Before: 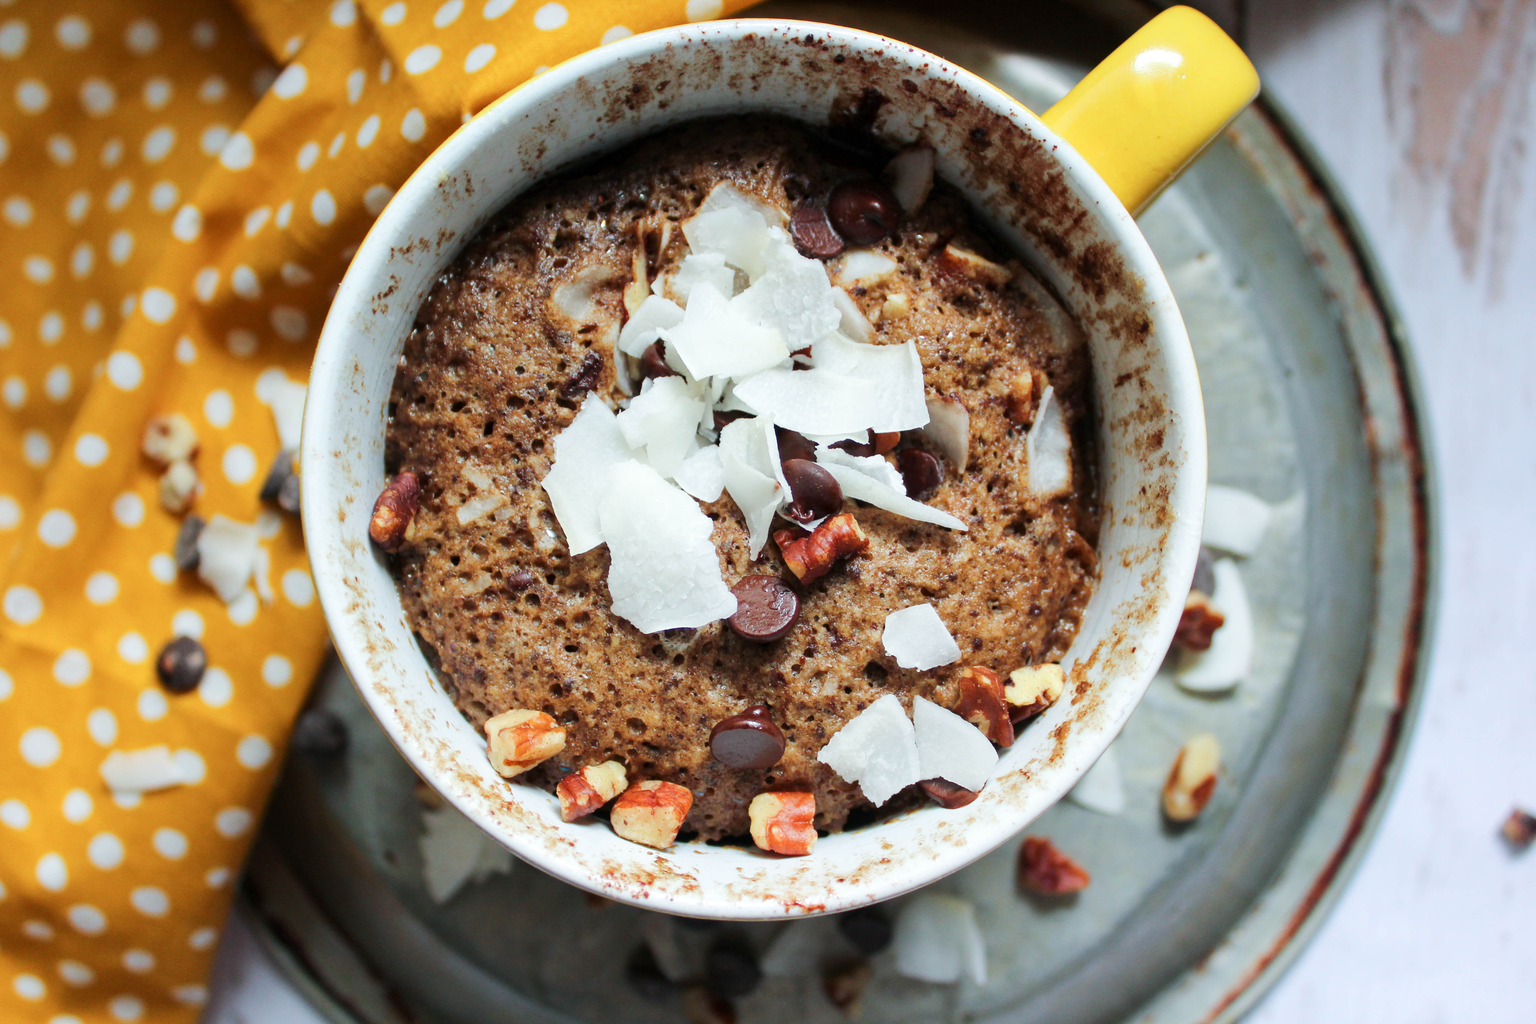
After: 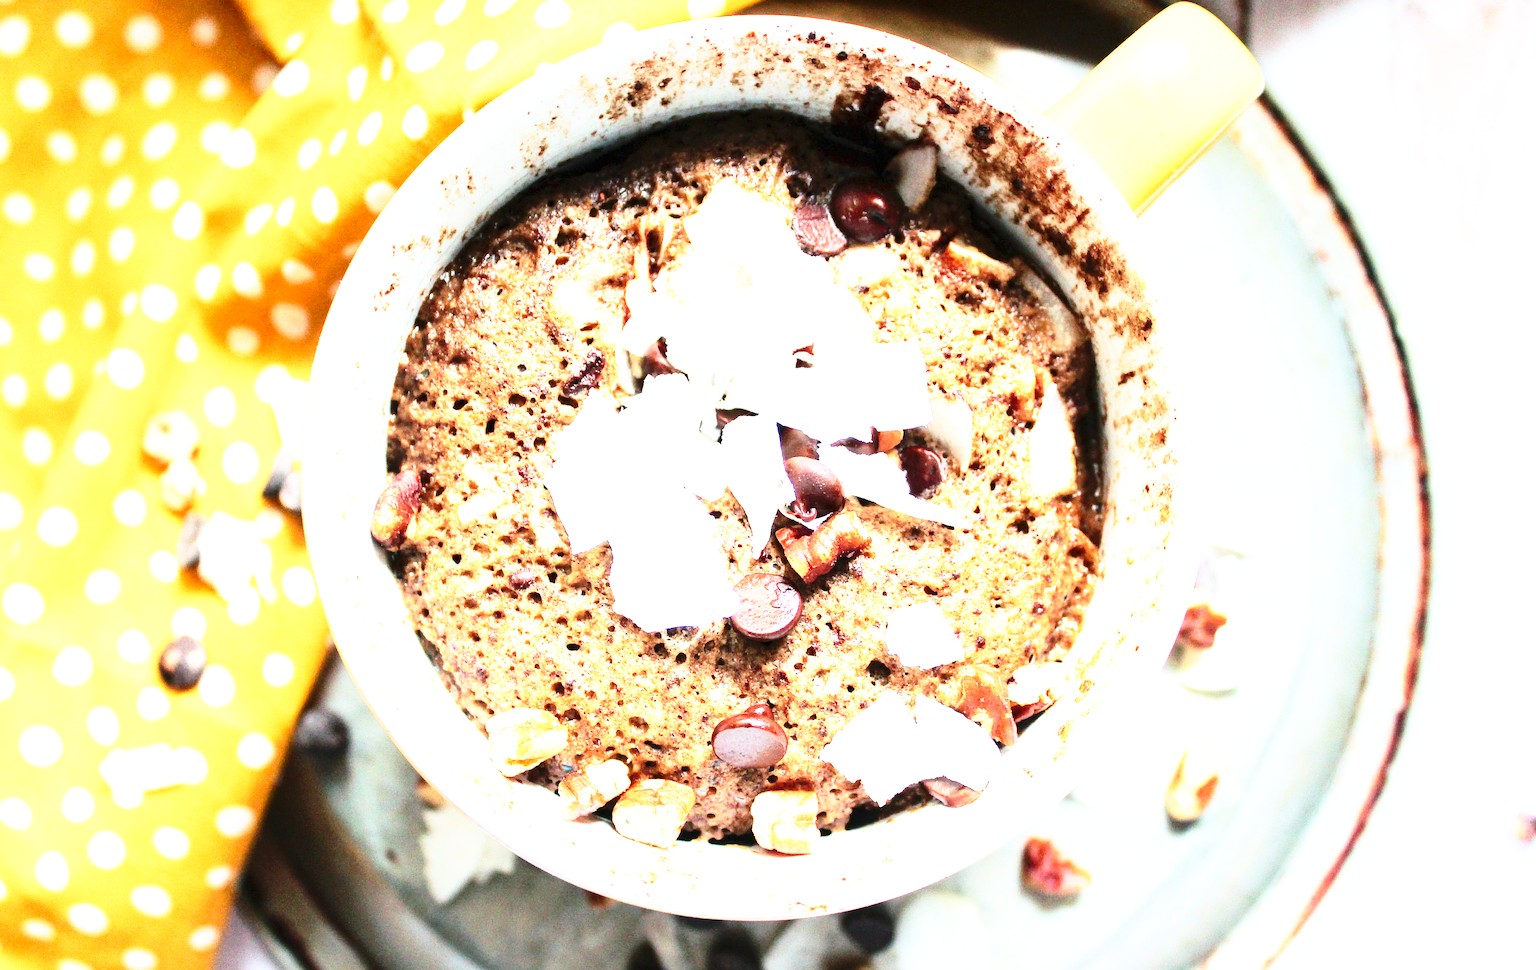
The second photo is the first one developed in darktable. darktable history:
exposure: black level correction 0, exposure 1.448 EV, compensate highlight preservation false
contrast brightness saturation: contrast 0.24, brightness 0.087
base curve: curves: ch0 [(0, 0) (0.026, 0.03) (0.109, 0.232) (0.351, 0.748) (0.669, 0.968) (1, 1)], preserve colors none
contrast equalizer: octaves 7, y [[0.502, 0.517, 0.543, 0.576, 0.611, 0.631], [0.5 ×6], [0.5 ×6], [0 ×6], [0 ×6]], mix 0.188
crop: top 0.352%, right 0.259%, bottom 5.098%
sharpen: on, module defaults
